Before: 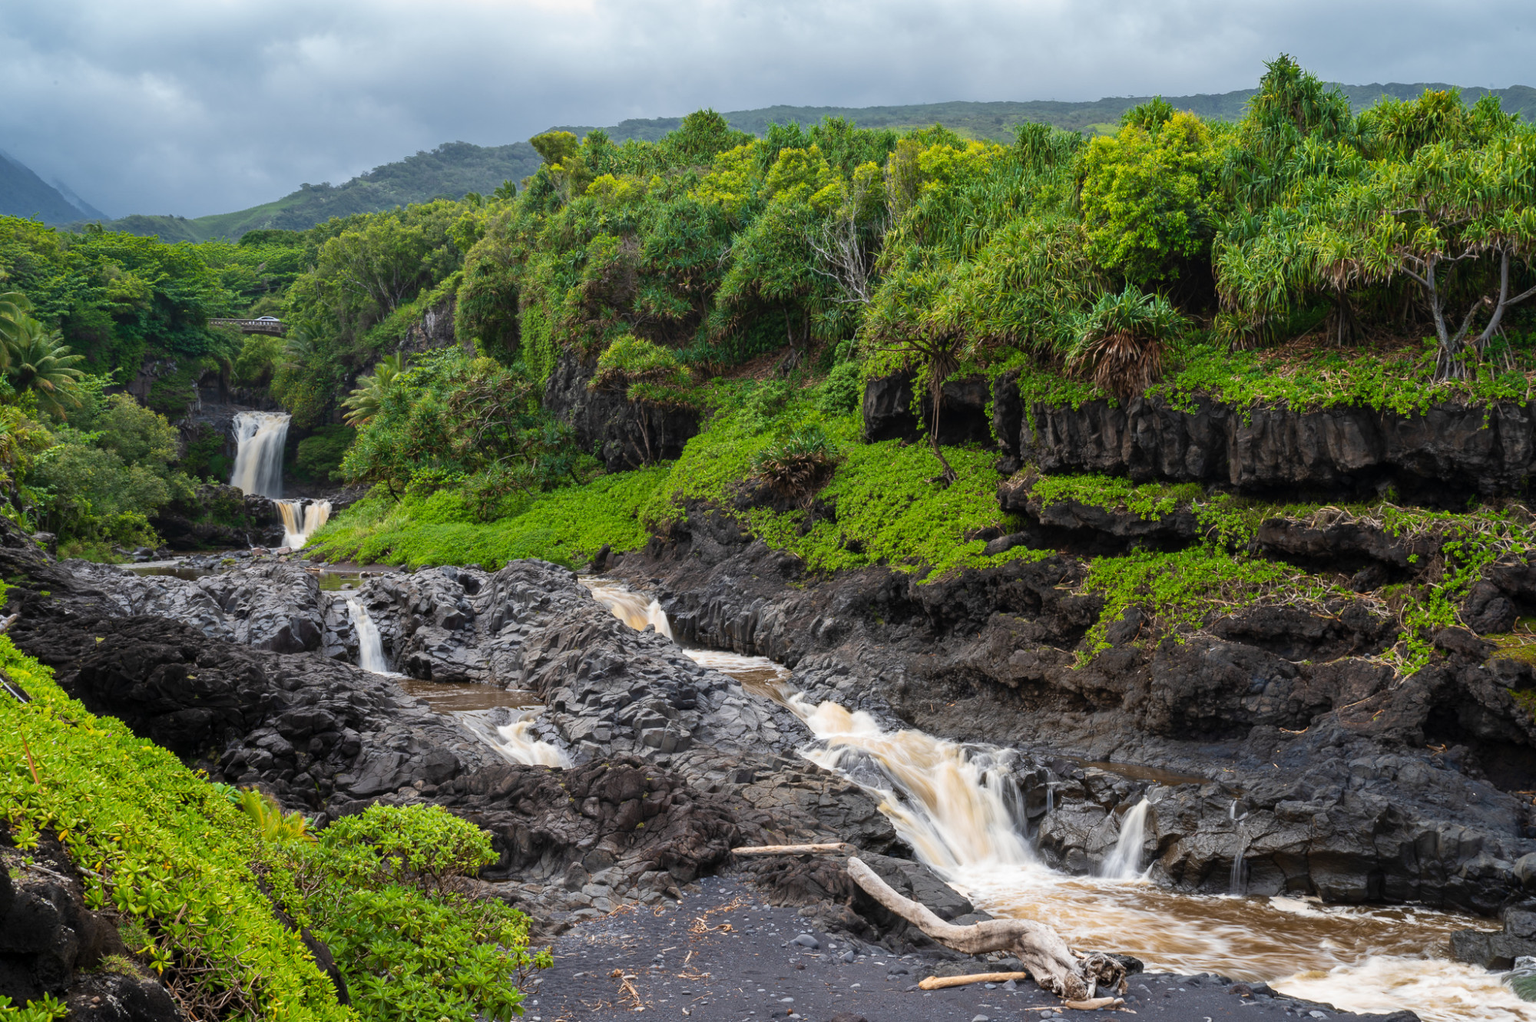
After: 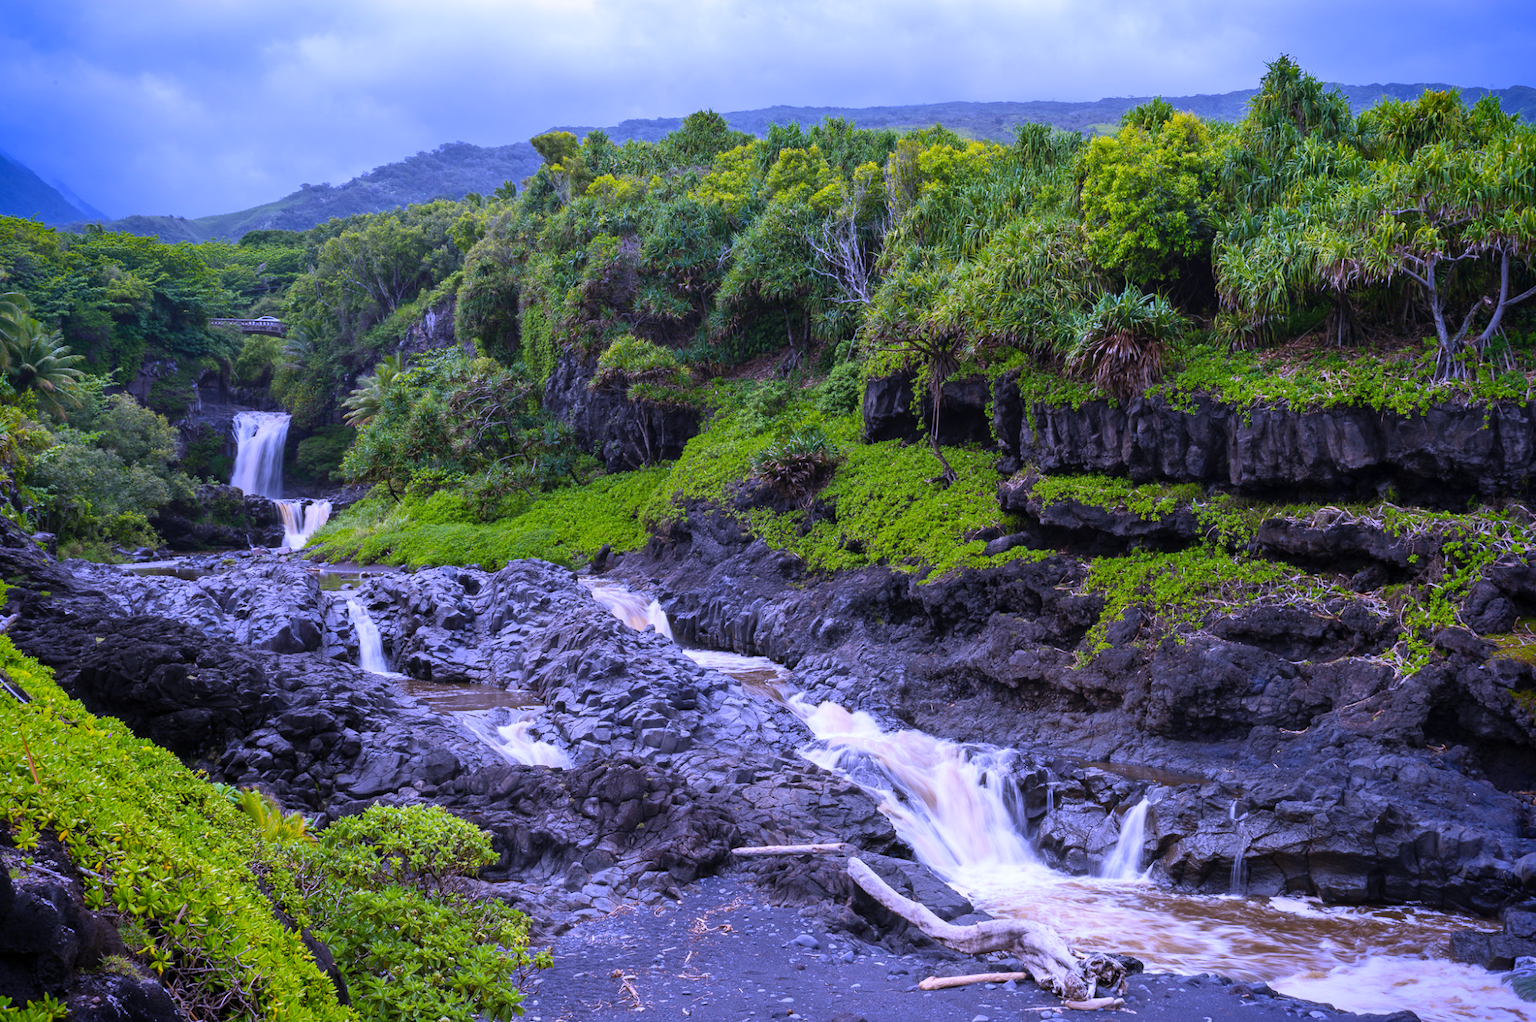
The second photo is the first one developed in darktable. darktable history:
white balance: red 0.98, blue 1.61
vignetting: fall-off start 88.53%, fall-off radius 44.2%, saturation 0.376, width/height ratio 1.161
